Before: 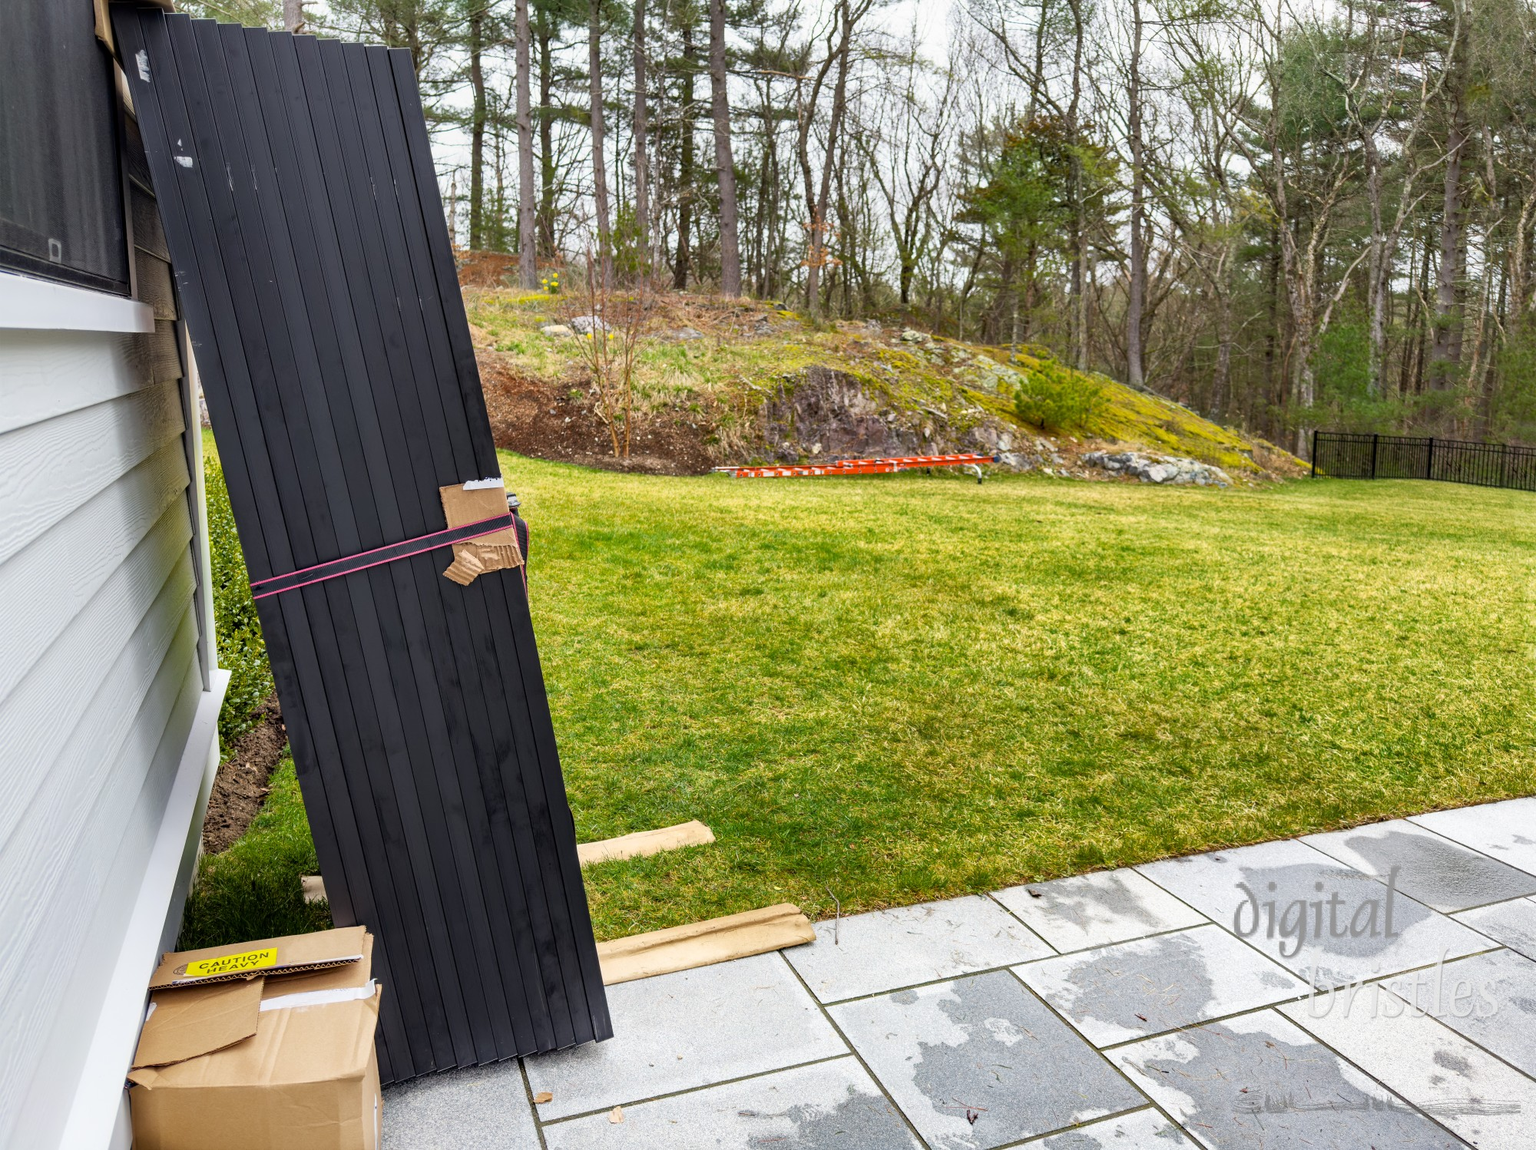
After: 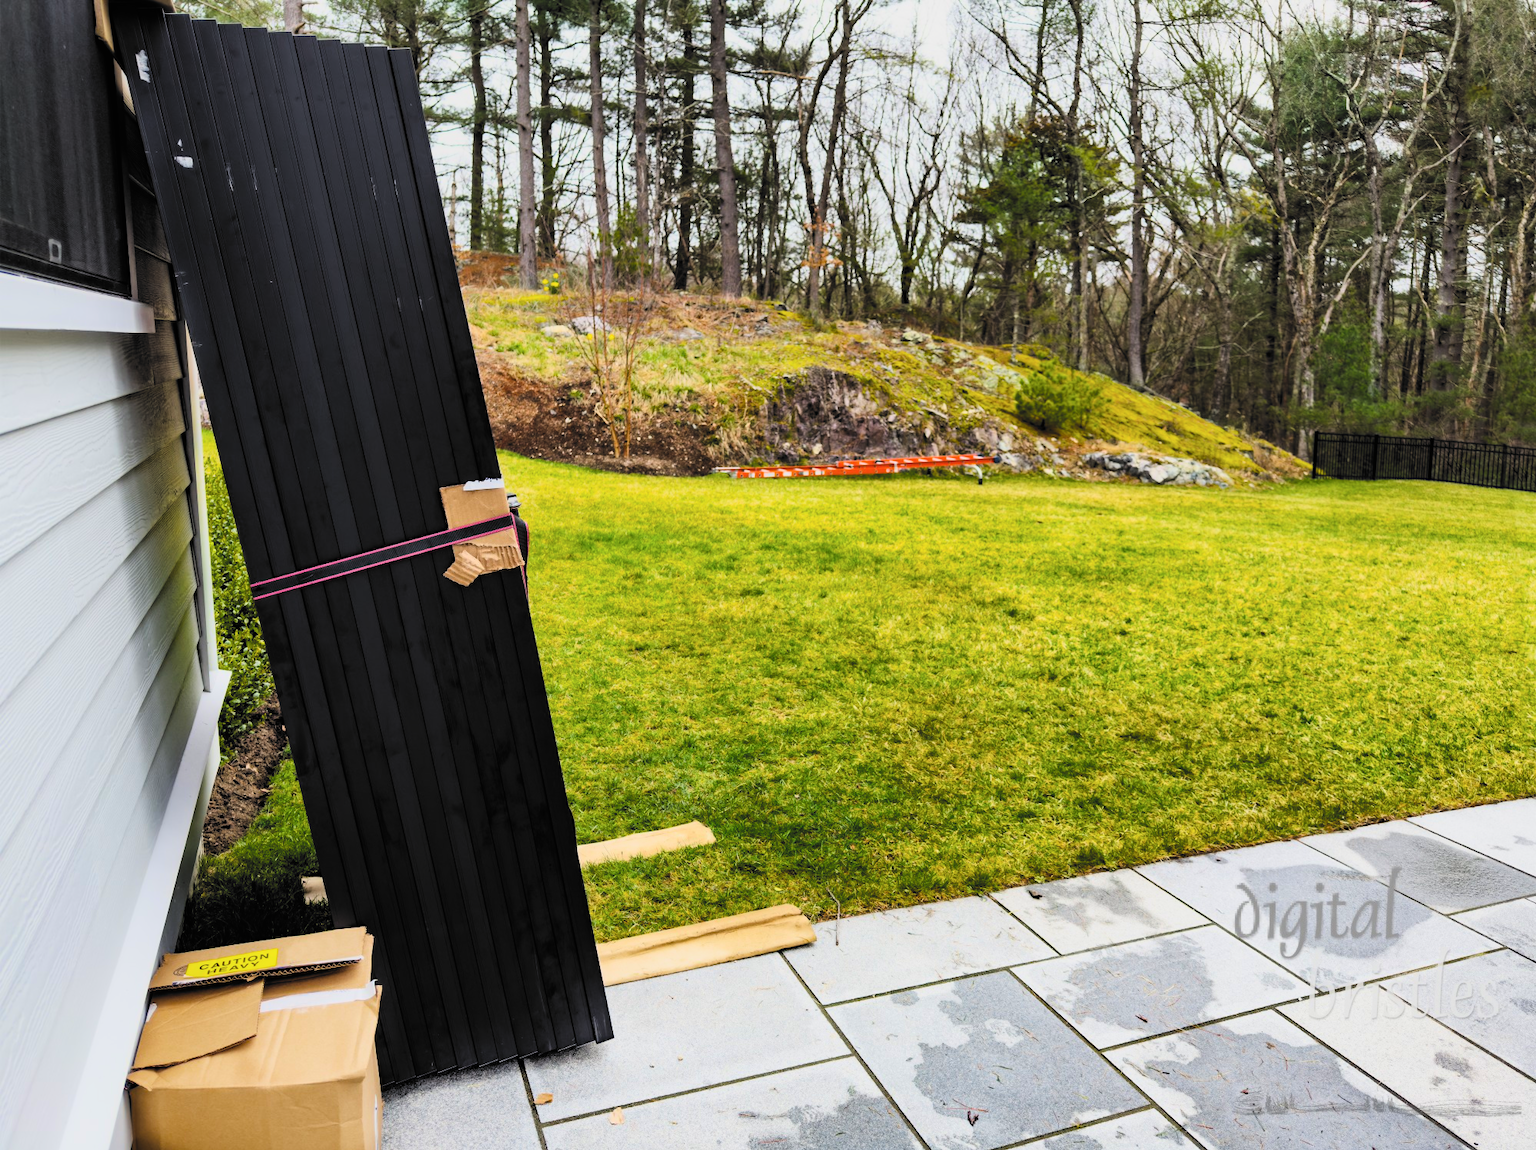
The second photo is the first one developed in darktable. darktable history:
contrast equalizer: octaves 7, y [[0.5 ×4, 0.467, 0.376], [0.5 ×6], [0.5 ×6], [0 ×6], [0 ×6]]
color balance rgb: perceptual saturation grading › global saturation 30.34%
crop: left 0.04%
haze removal: compatibility mode true, adaptive false
exposure: black level correction -0.015, exposure -0.134 EV, compensate highlight preservation false
filmic rgb: black relative exposure -5.15 EV, white relative exposure 3.54 EV, threshold 3.05 EV, hardness 3.17, contrast 1.394, highlights saturation mix -31.43%, color science v6 (2022), enable highlight reconstruction true
contrast brightness saturation: contrast 0.15, brightness 0.04
